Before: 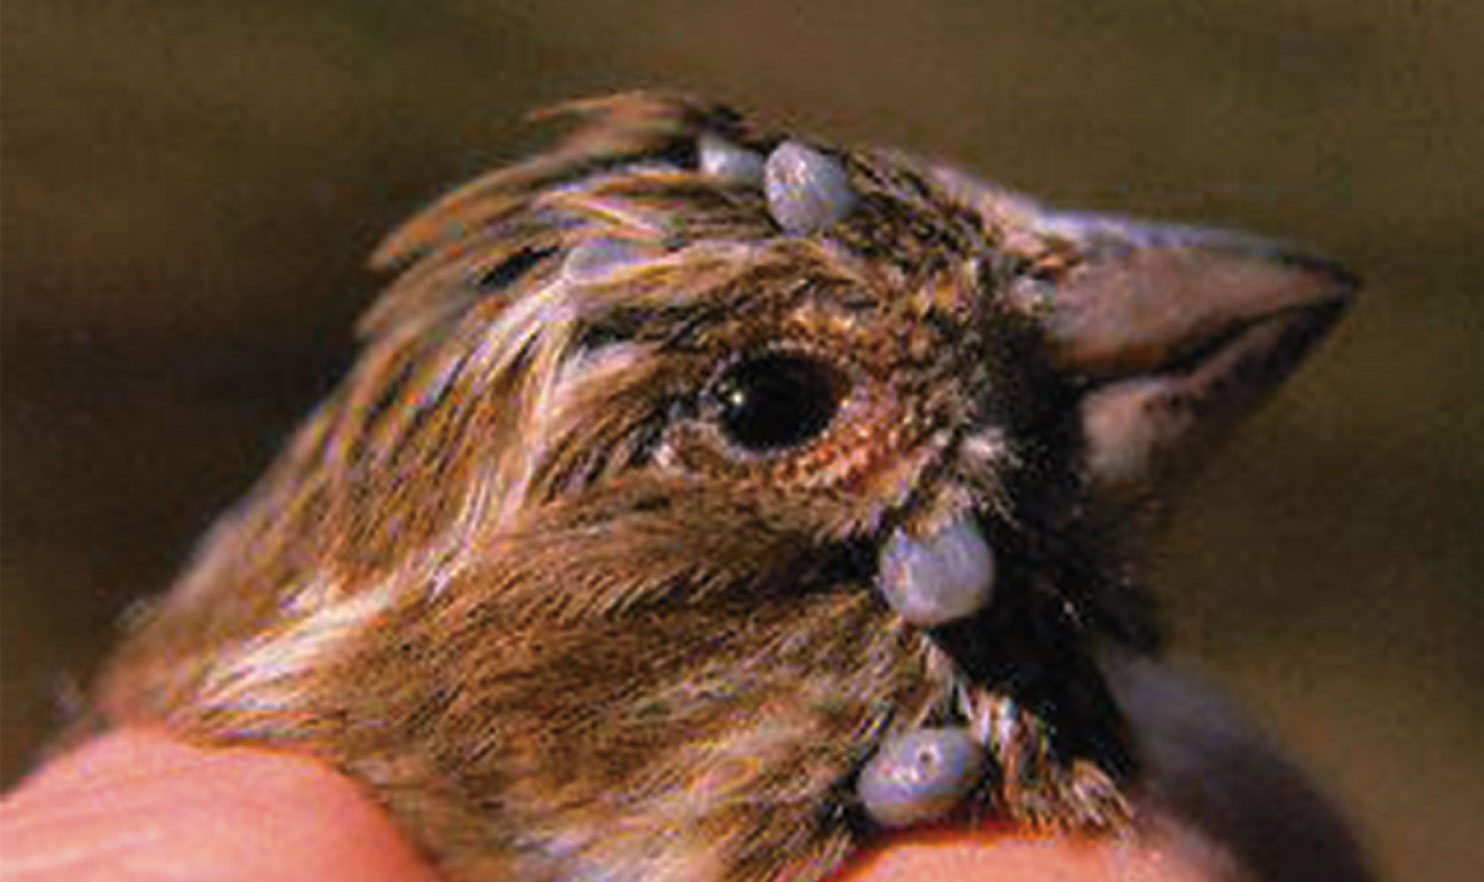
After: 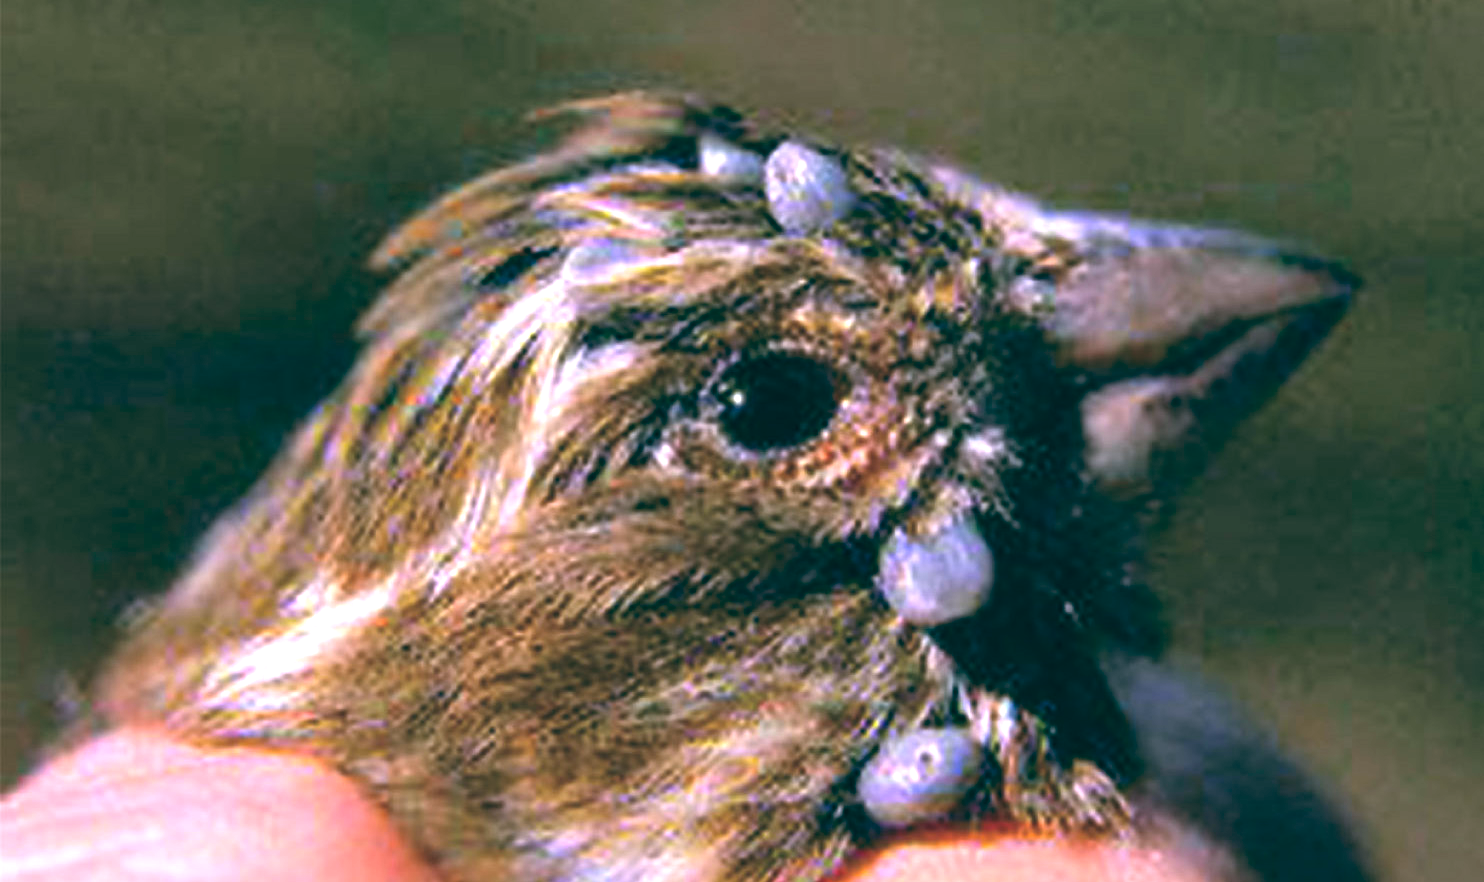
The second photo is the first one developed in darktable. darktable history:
white balance: red 0.871, blue 1.249
color balance: lift [1.005, 0.99, 1.007, 1.01], gamma [1, 0.979, 1.011, 1.021], gain [0.923, 1.098, 1.025, 0.902], input saturation 90.45%, contrast 7.73%, output saturation 105.91%
exposure: exposure 1 EV, compensate highlight preservation false
